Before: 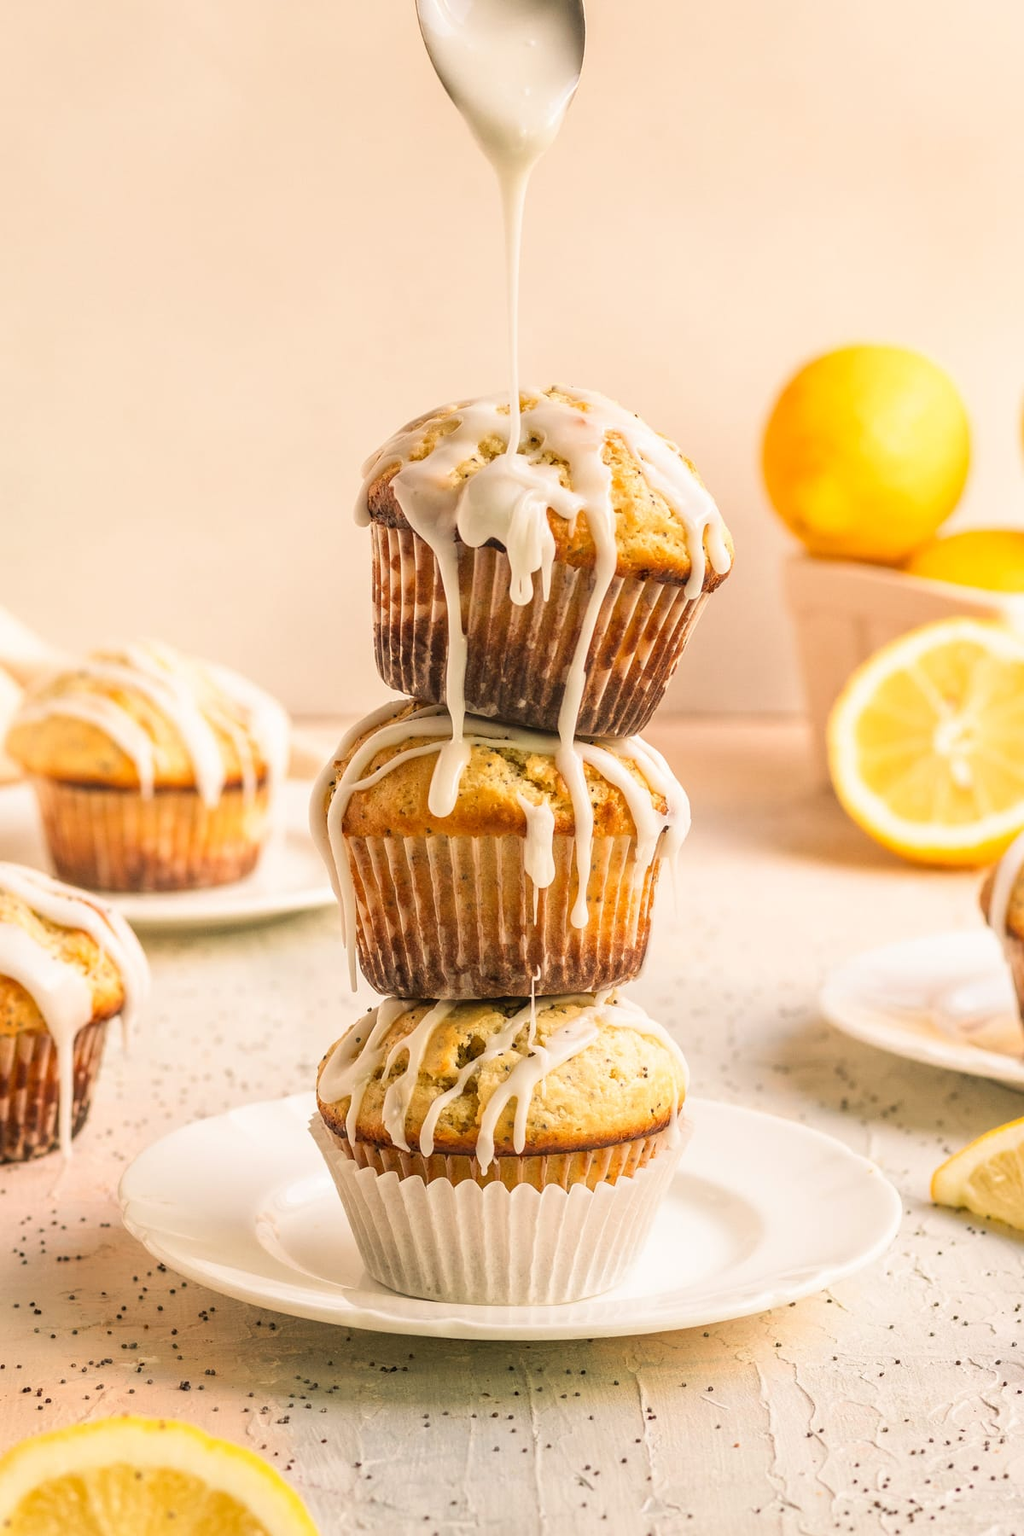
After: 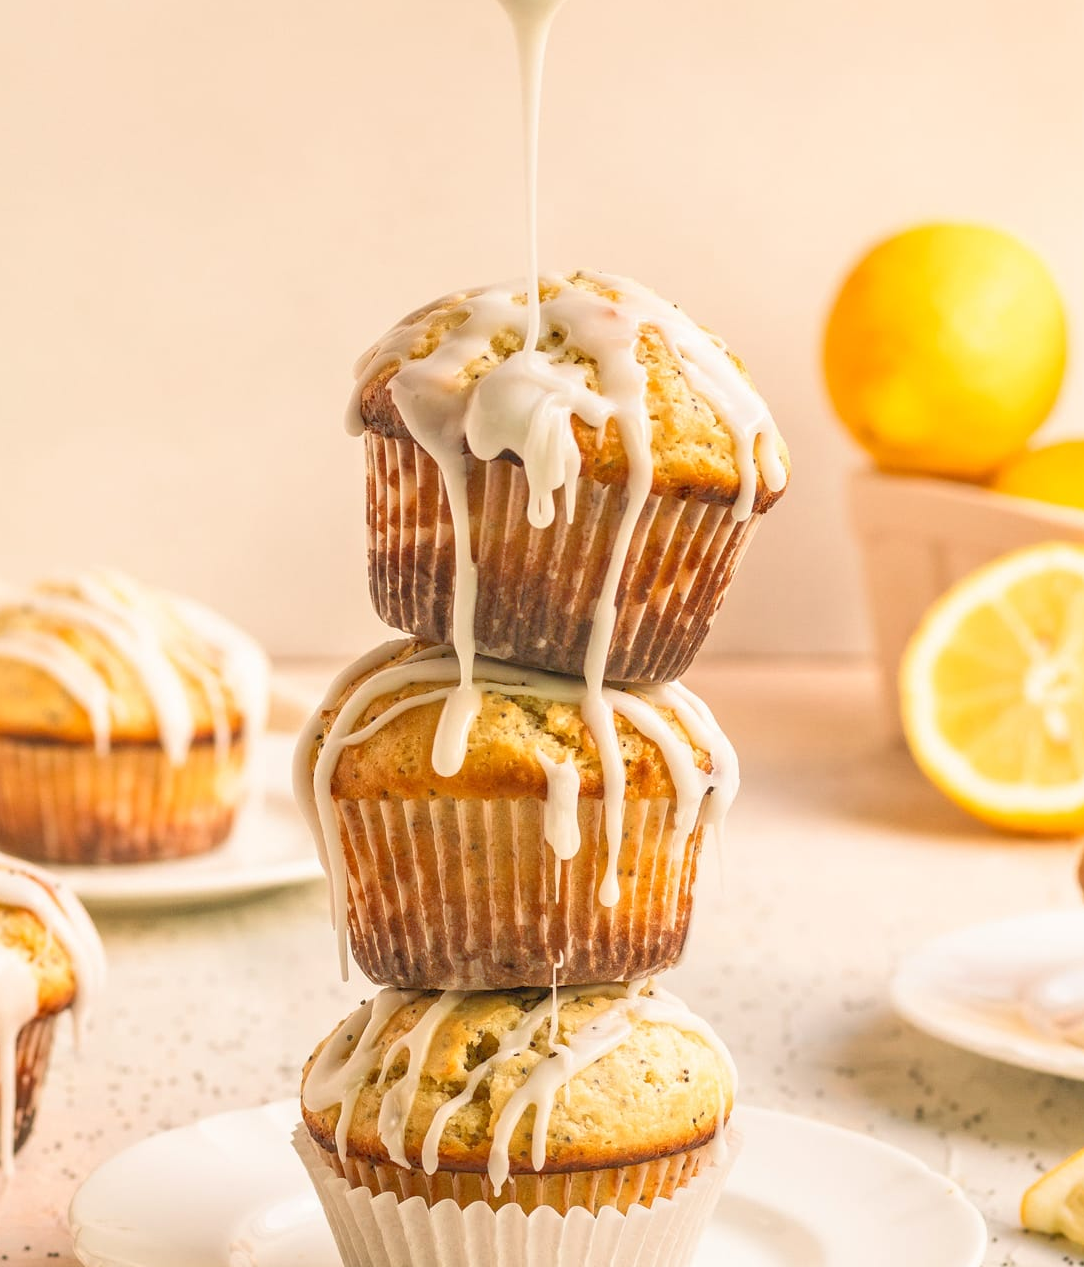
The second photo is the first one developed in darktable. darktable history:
crop: left 5.858%, top 10.111%, right 3.761%, bottom 19.489%
tone equalizer: -7 EV 0.162 EV, -6 EV 0.605 EV, -5 EV 1.18 EV, -4 EV 1.36 EV, -3 EV 1.14 EV, -2 EV 0.6 EV, -1 EV 0.156 EV
